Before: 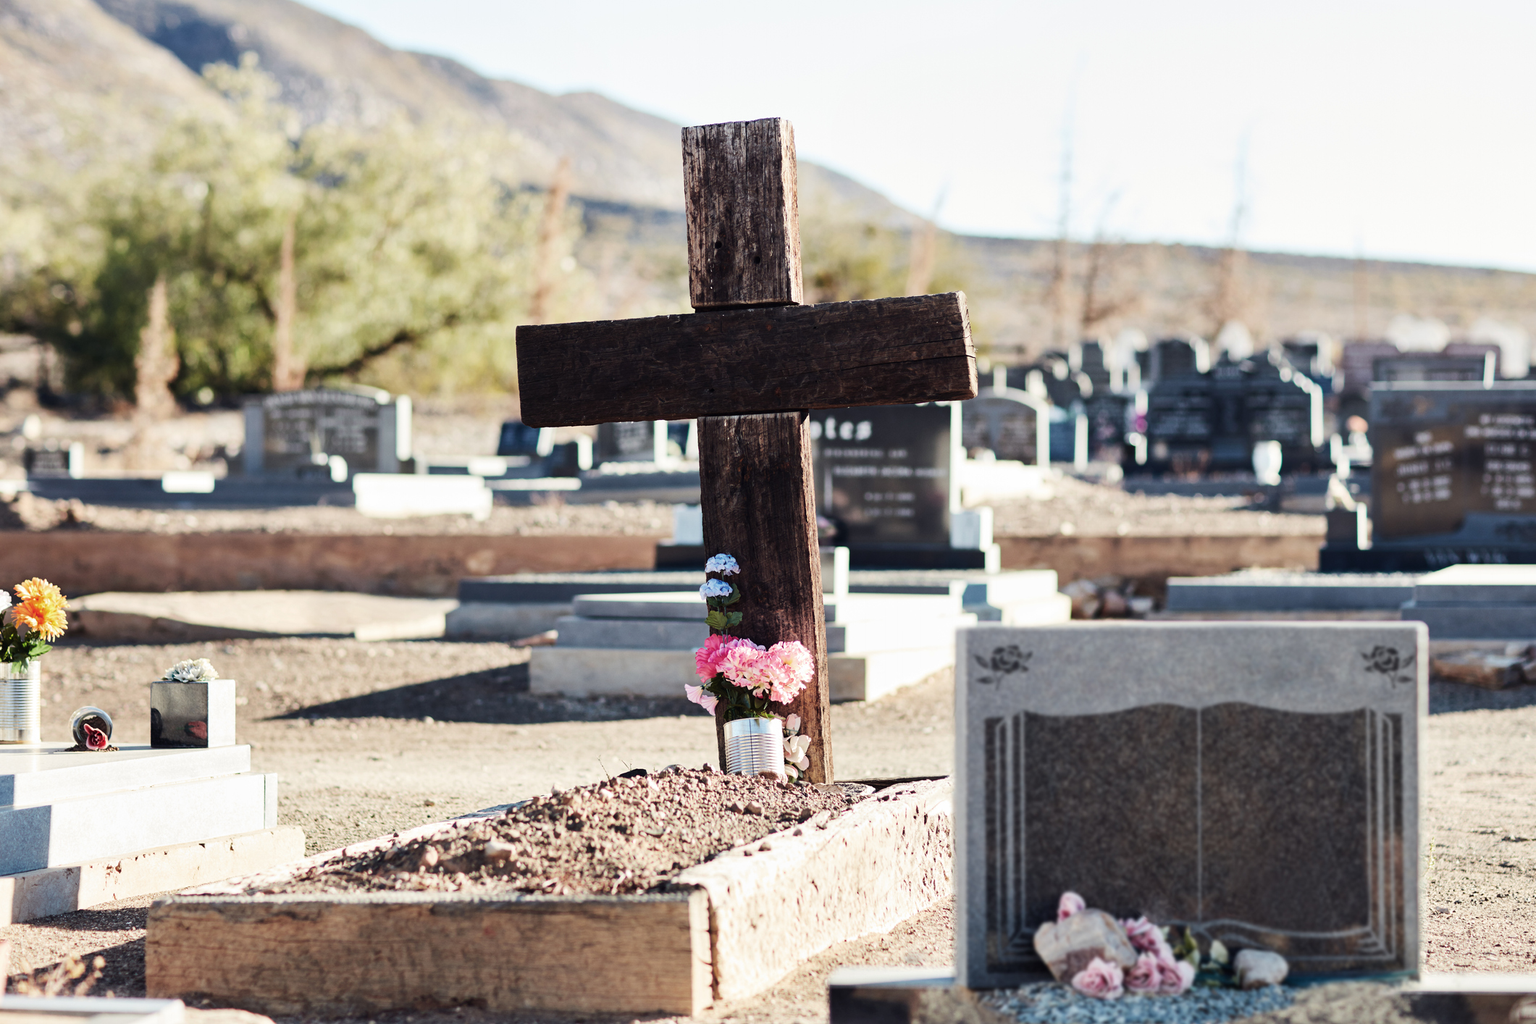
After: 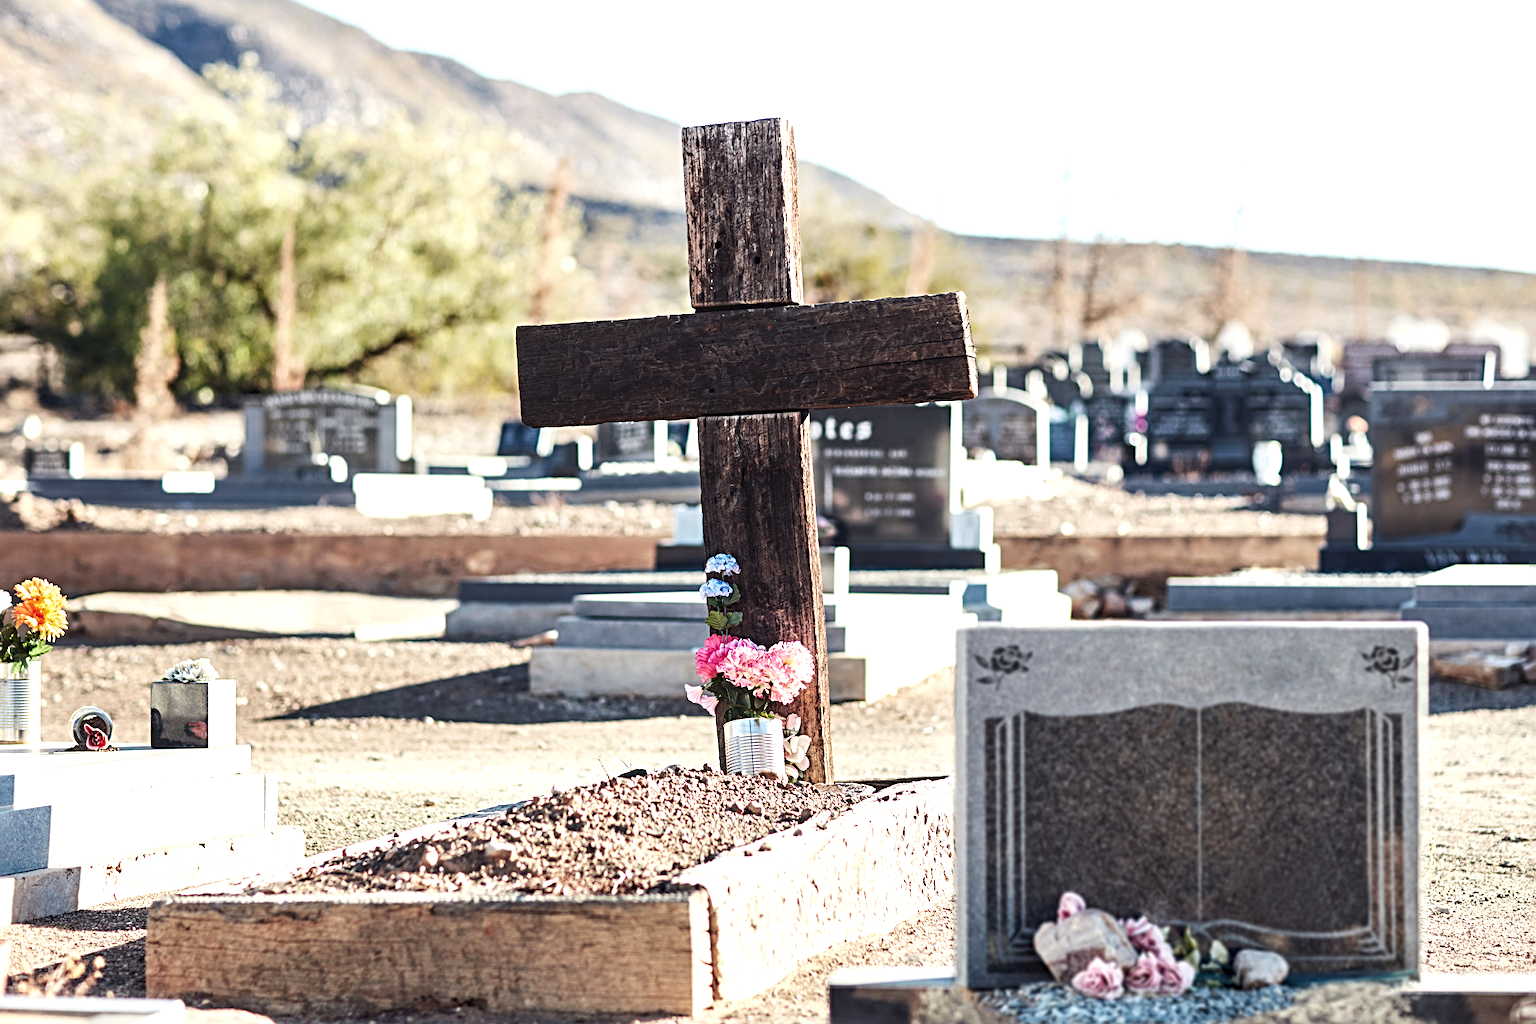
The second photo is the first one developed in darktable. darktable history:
exposure: exposure 0.377 EV, compensate highlight preservation false
local contrast: on, module defaults
sharpen: radius 3.961
